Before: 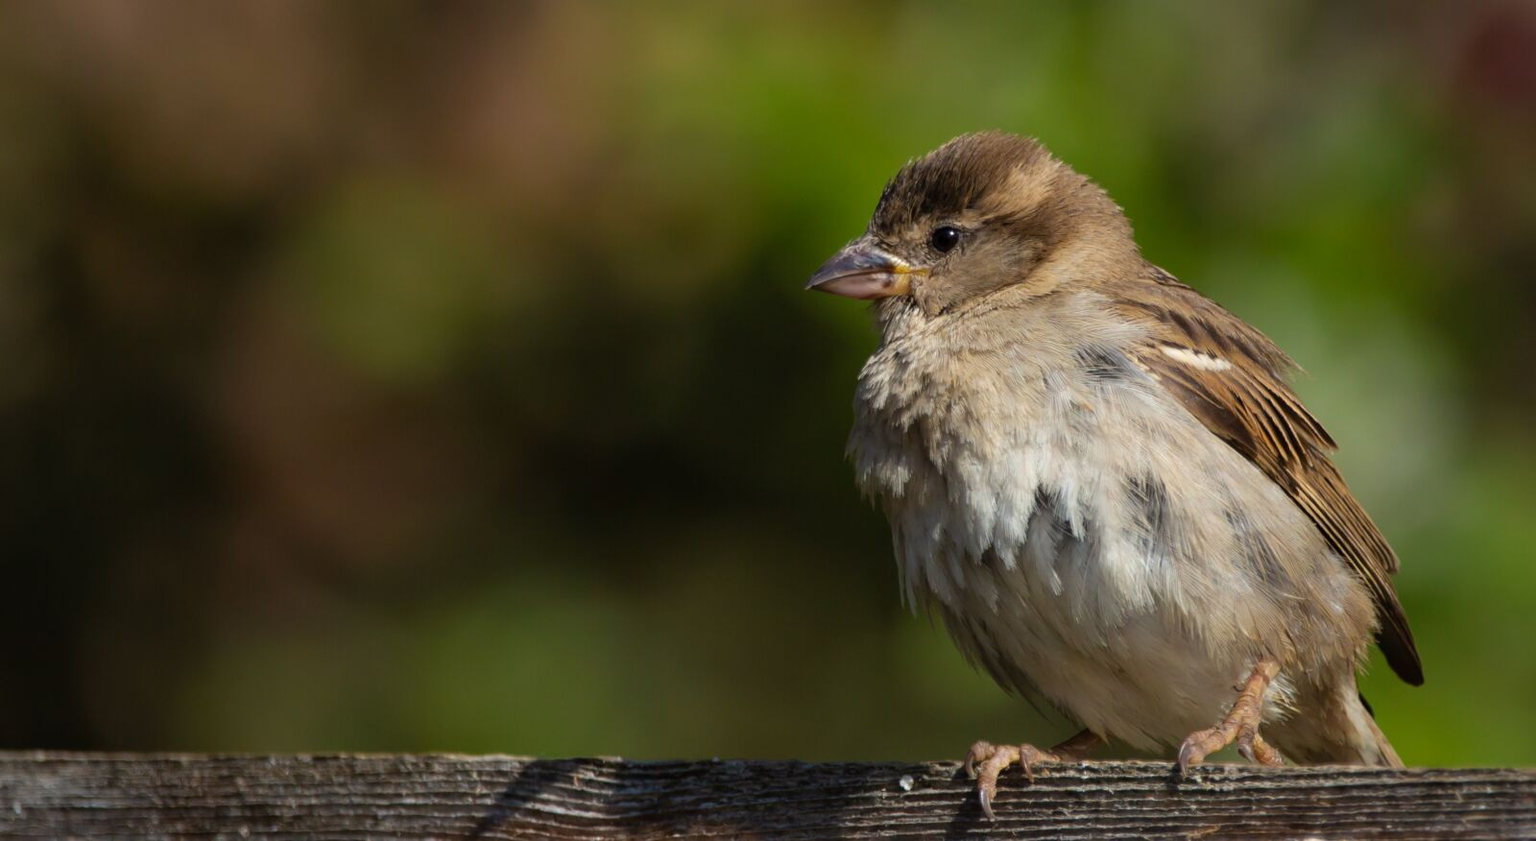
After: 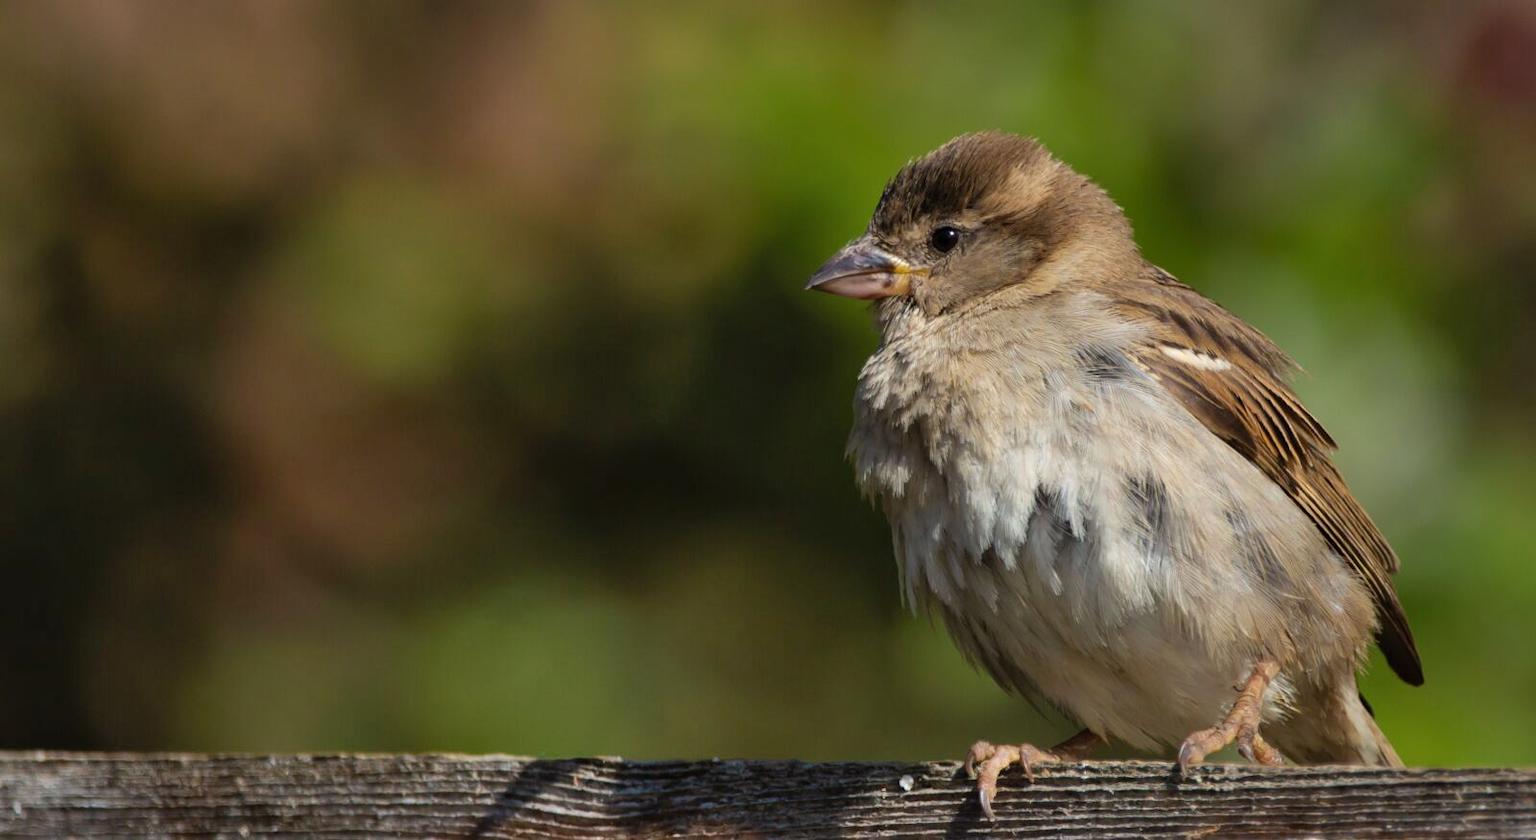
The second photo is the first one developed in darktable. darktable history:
shadows and highlights: highlights color adjustment 49.2%, soften with gaussian
